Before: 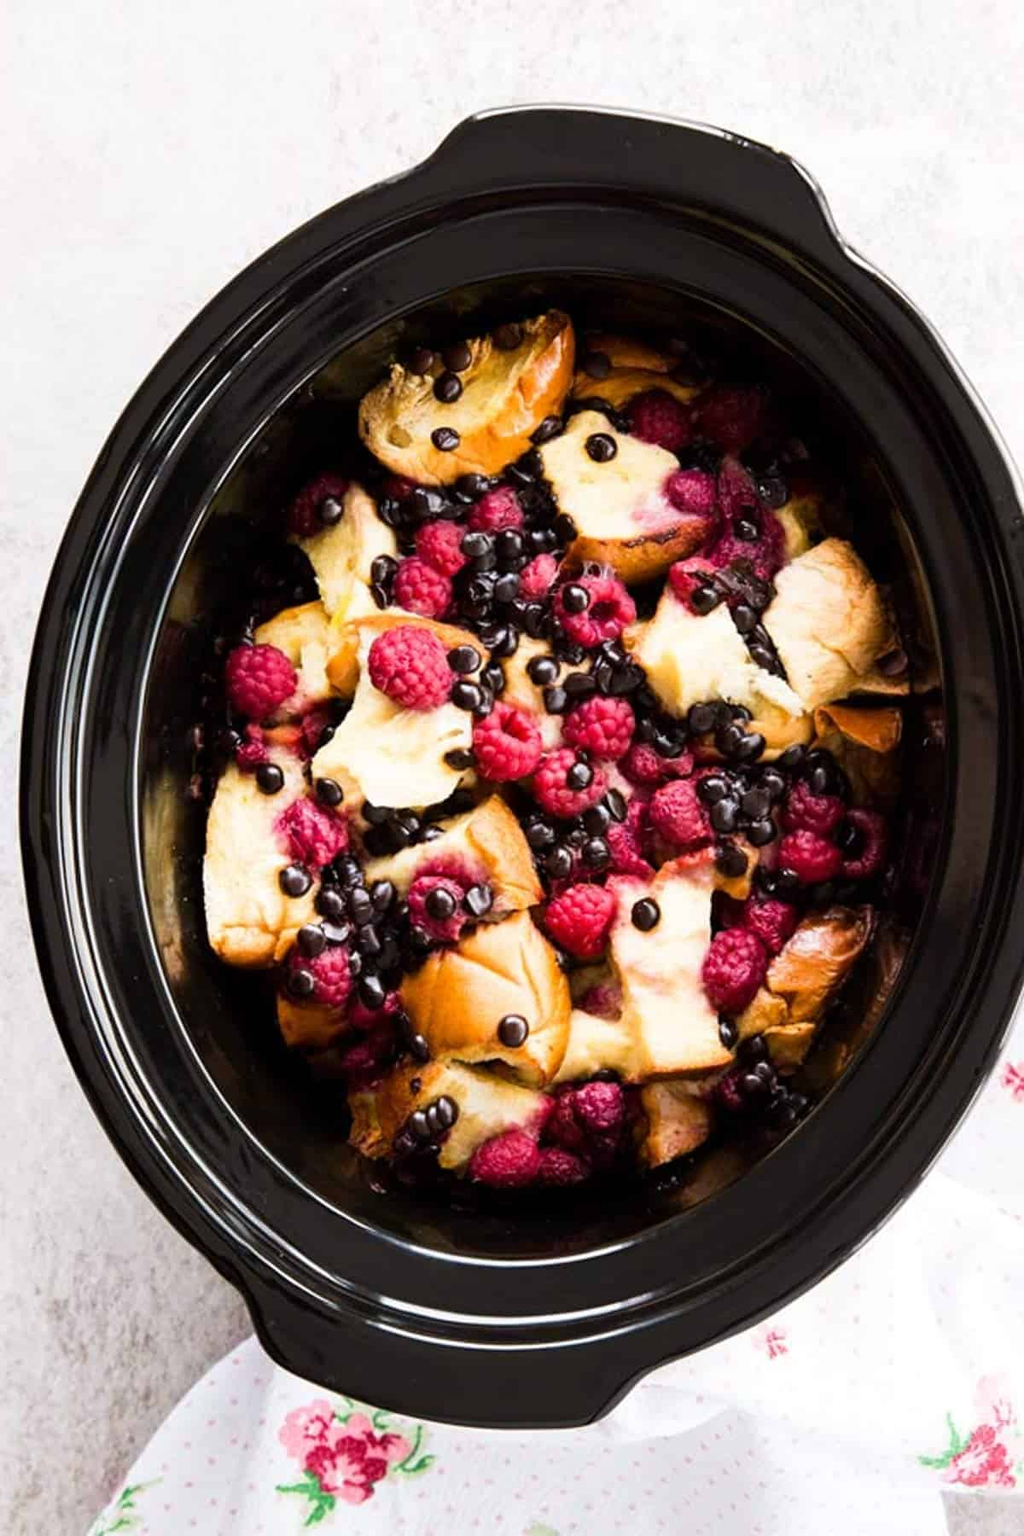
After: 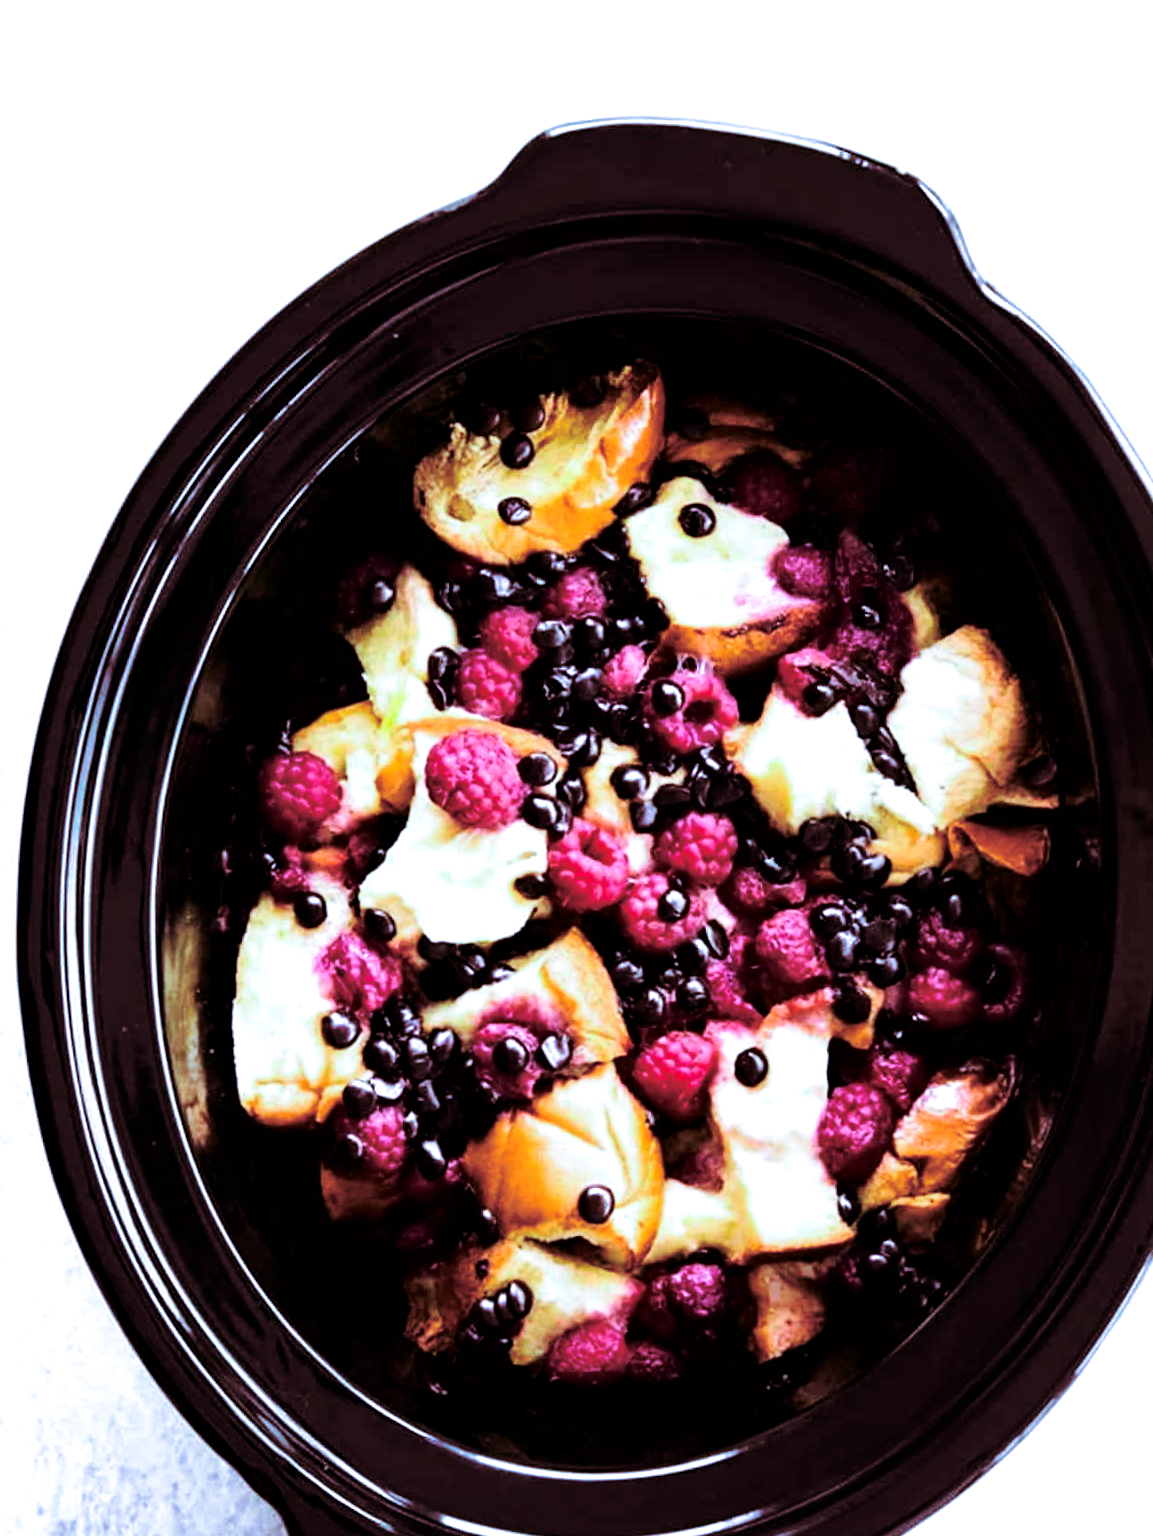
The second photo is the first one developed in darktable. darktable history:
local contrast: mode bilateral grid, contrast 20, coarseness 50, detail 141%, midtone range 0.2
split-toning: shadows › hue 360°
base curve: curves: ch0 [(0, 0) (0.073, 0.04) (0.157, 0.139) (0.492, 0.492) (0.758, 0.758) (1, 1)], preserve colors none
white balance: red 0.871, blue 1.249
tone equalizer: on, module defaults
tone curve: curves: ch0 [(0, 0) (0.051, 0.027) (0.096, 0.071) (0.219, 0.248) (0.428, 0.52) (0.596, 0.713) (0.727, 0.823) (0.859, 0.924) (1, 1)]; ch1 [(0, 0) (0.1, 0.038) (0.318, 0.221) (0.413, 0.325) (0.454, 0.41) (0.493, 0.478) (0.503, 0.501) (0.516, 0.515) (0.548, 0.575) (0.561, 0.596) (0.594, 0.647) (0.666, 0.701) (1, 1)]; ch2 [(0, 0) (0.453, 0.44) (0.479, 0.476) (0.504, 0.5) (0.52, 0.526) (0.557, 0.585) (0.583, 0.608) (0.824, 0.815) (1, 1)], color space Lab, independent channels, preserve colors none
crop and rotate: angle 0.2°, left 0.275%, right 3.127%, bottom 14.18%
